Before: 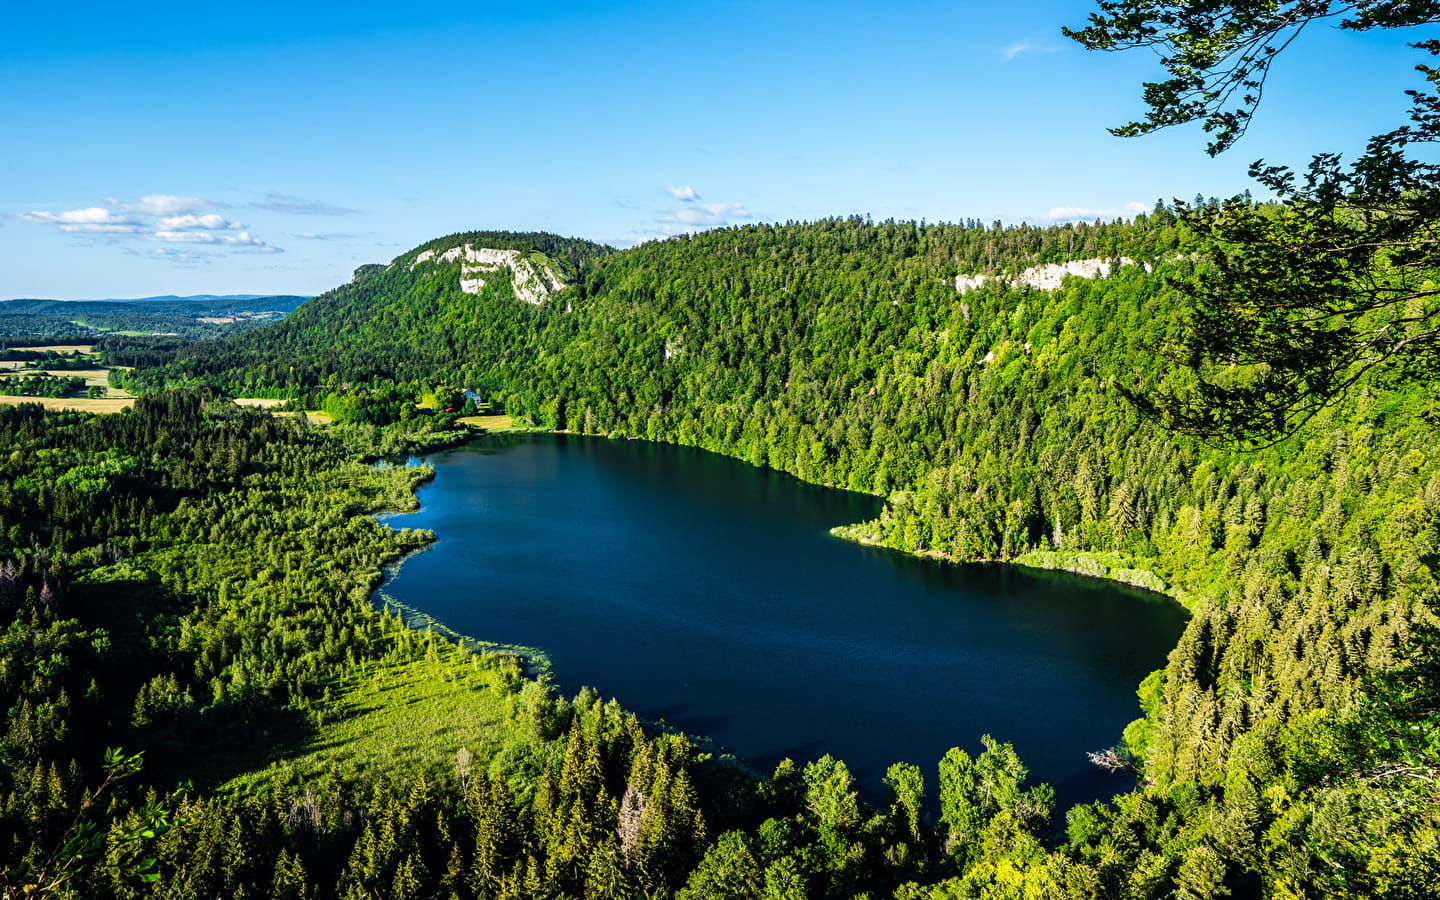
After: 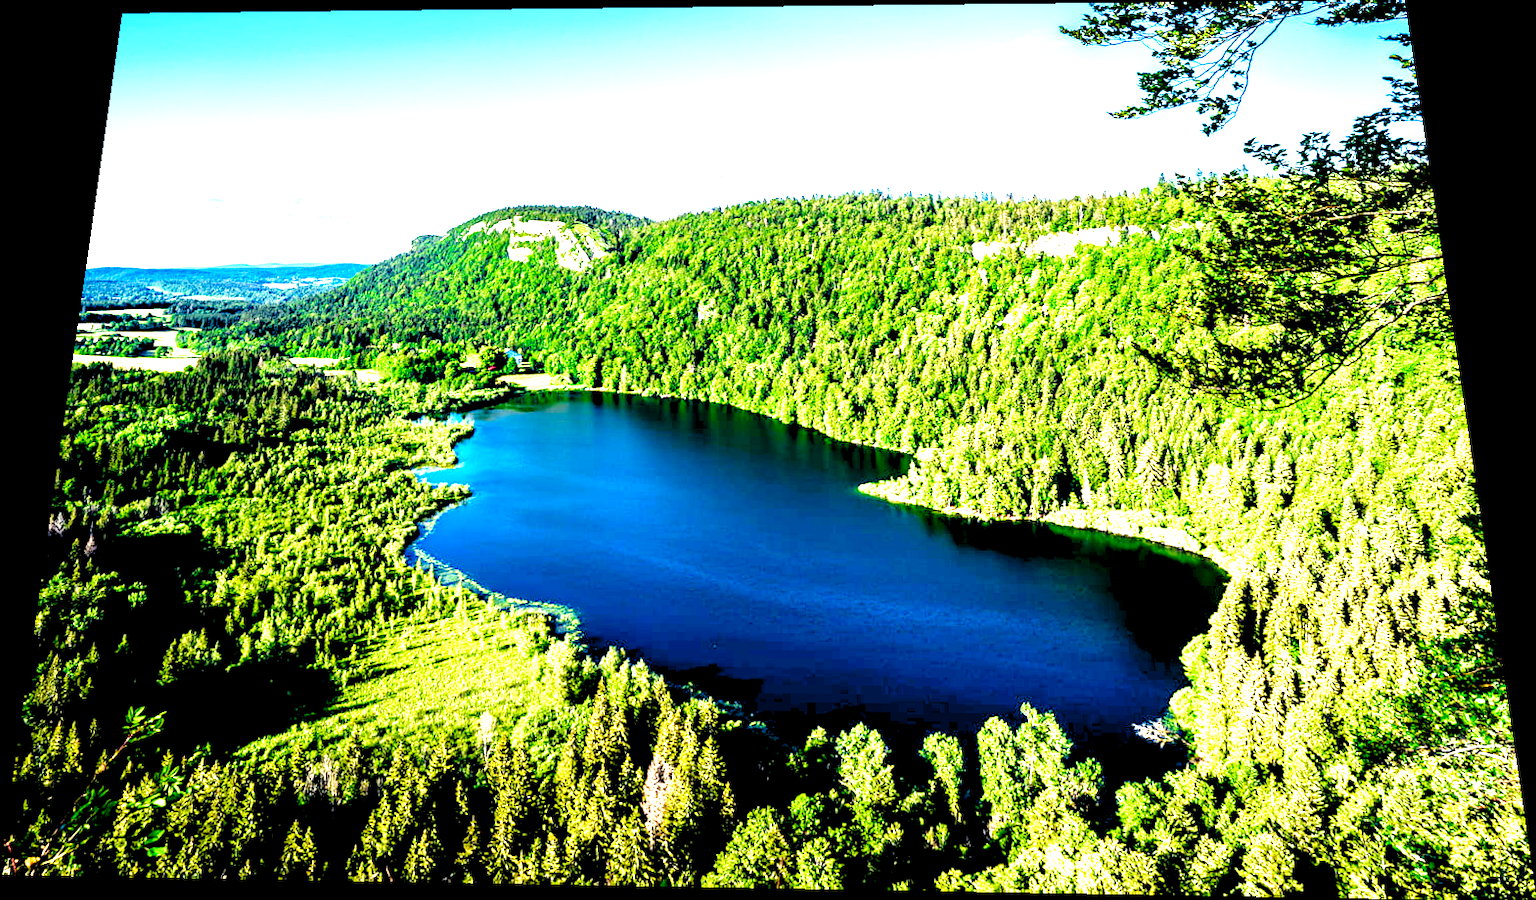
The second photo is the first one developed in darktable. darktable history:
rotate and perspective: rotation 0.128°, lens shift (vertical) -0.181, lens shift (horizontal) -0.044, shear 0.001, automatic cropping off
filmic rgb: middle gray luminance 10%, black relative exposure -8.61 EV, white relative exposure 3.3 EV, threshold 6 EV, target black luminance 0%, hardness 5.2, latitude 44.69%, contrast 1.302, highlights saturation mix 5%, shadows ↔ highlights balance 24.64%, add noise in highlights 0, preserve chrominance no, color science v3 (2019), use custom middle-gray values true, iterations of high-quality reconstruction 0, contrast in highlights soft, enable highlight reconstruction true
levels: levels [0.036, 0.364, 0.827]
